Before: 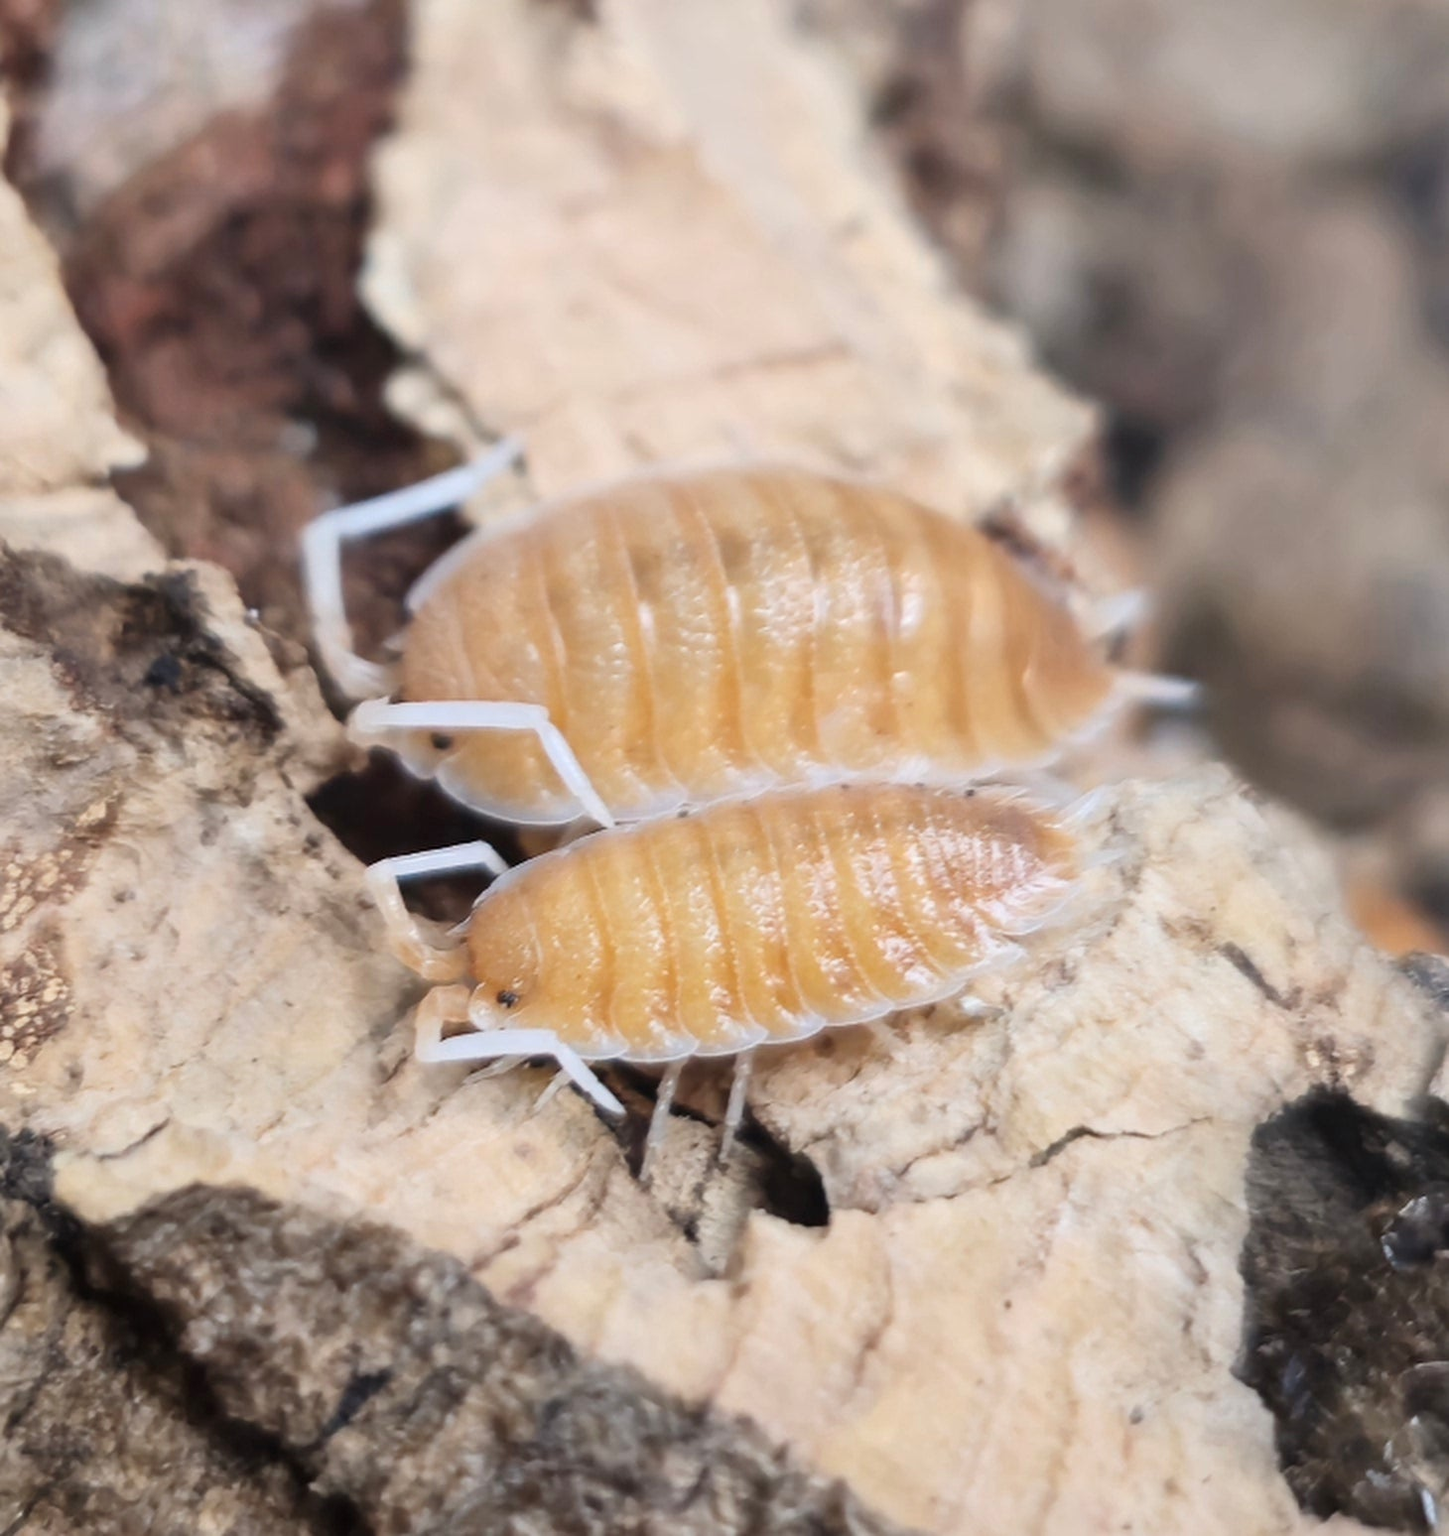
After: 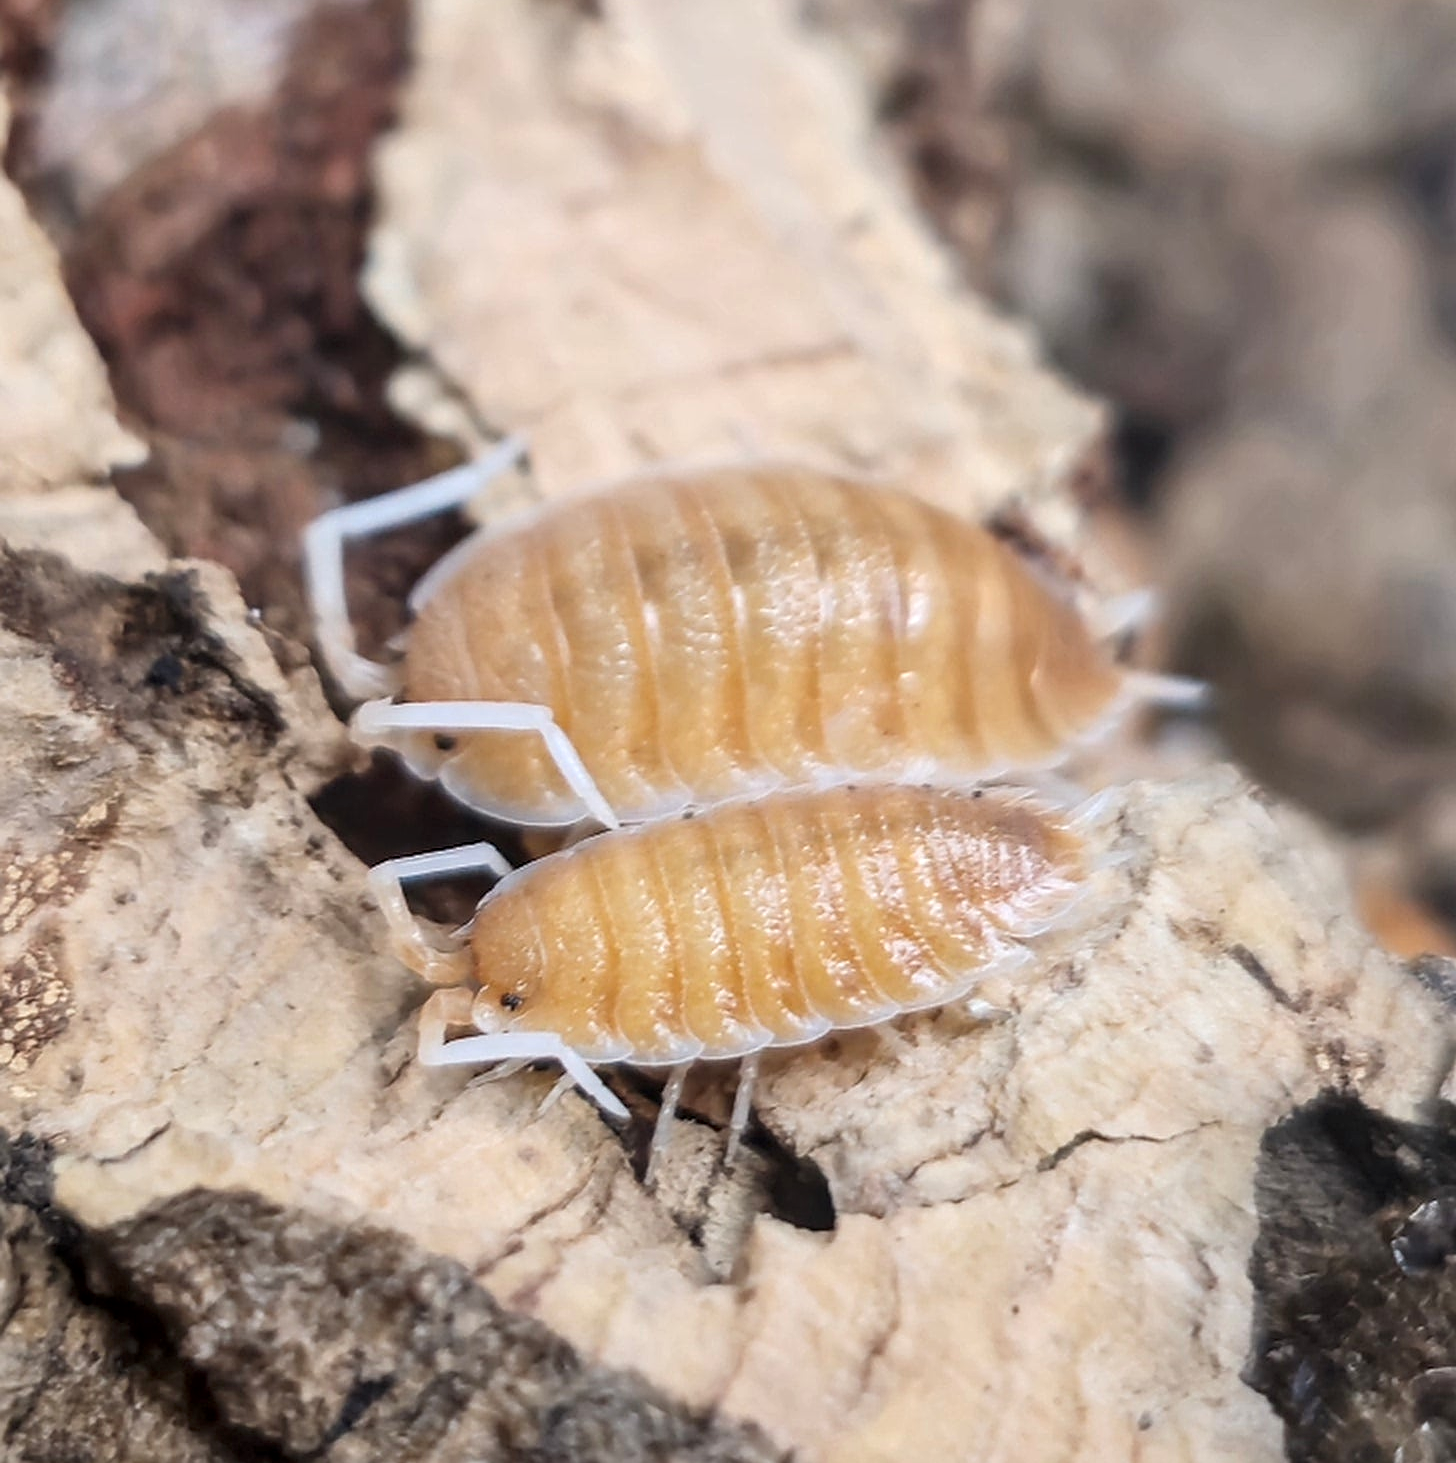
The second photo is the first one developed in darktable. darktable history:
crop: top 0.381%, right 0.256%, bottom 5.071%
local contrast: on, module defaults
sharpen: on, module defaults
